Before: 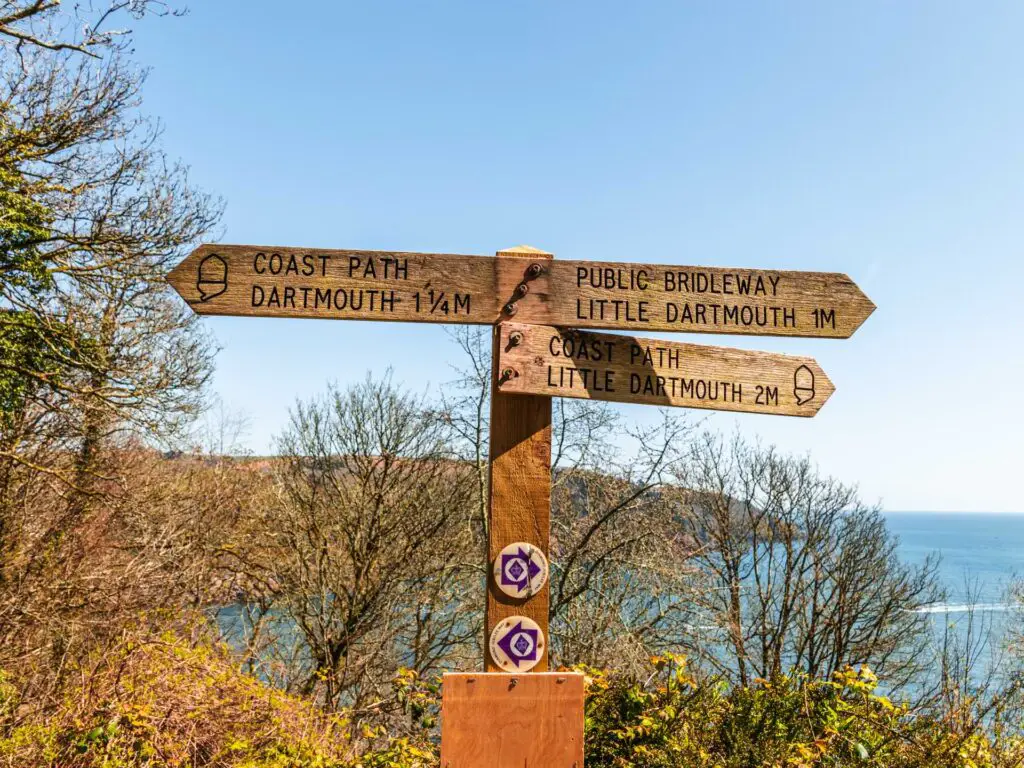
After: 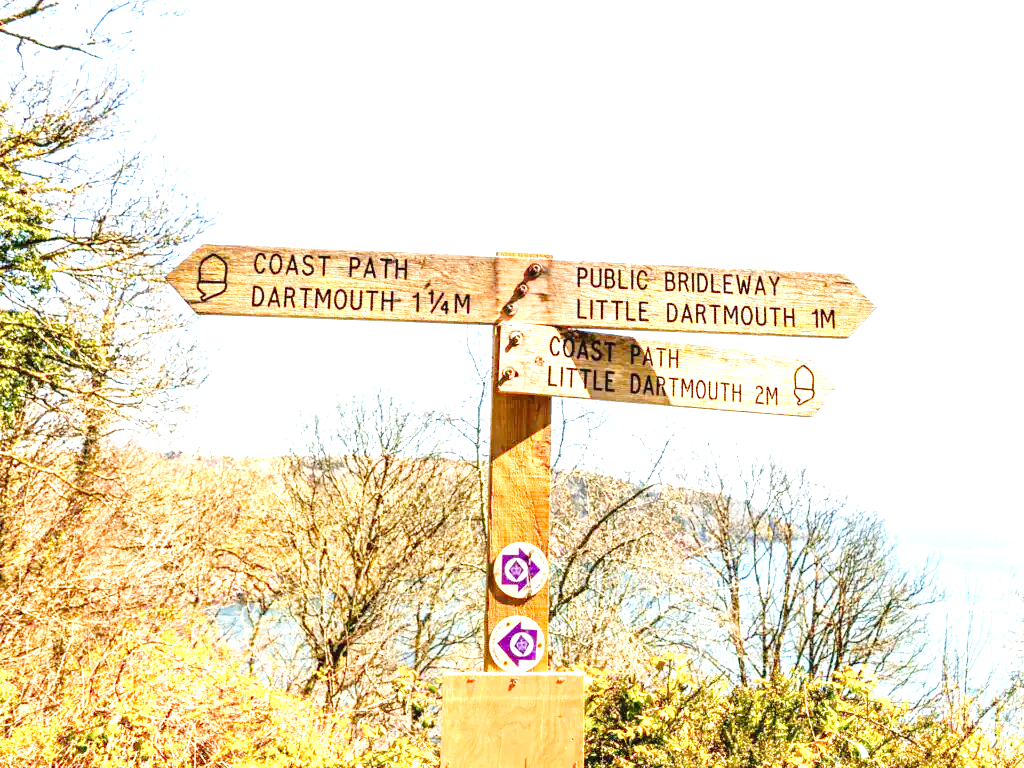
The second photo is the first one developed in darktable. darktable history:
exposure: black level correction 0, exposure 1.934 EV, compensate highlight preservation false
tone curve: curves: ch0 [(0, 0) (0.003, 0.012) (0.011, 0.015) (0.025, 0.023) (0.044, 0.036) (0.069, 0.047) (0.1, 0.062) (0.136, 0.1) (0.177, 0.15) (0.224, 0.219) (0.277, 0.3) (0.335, 0.401) (0.399, 0.49) (0.468, 0.569) (0.543, 0.641) (0.623, 0.73) (0.709, 0.806) (0.801, 0.88) (0.898, 0.939) (1, 1)], preserve colors none
